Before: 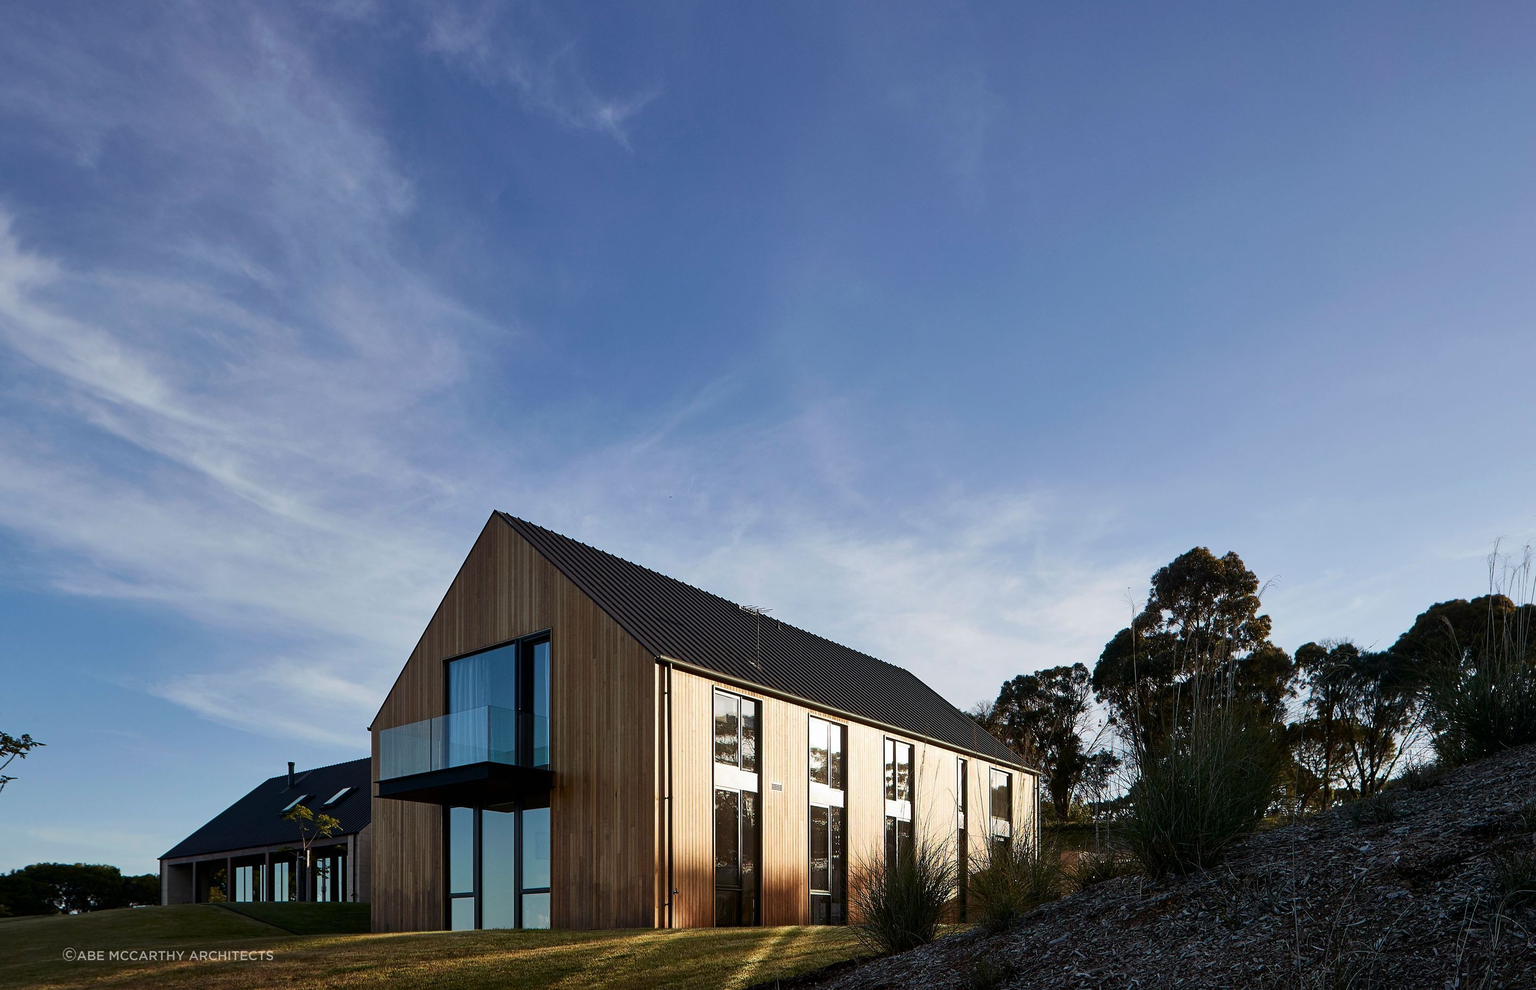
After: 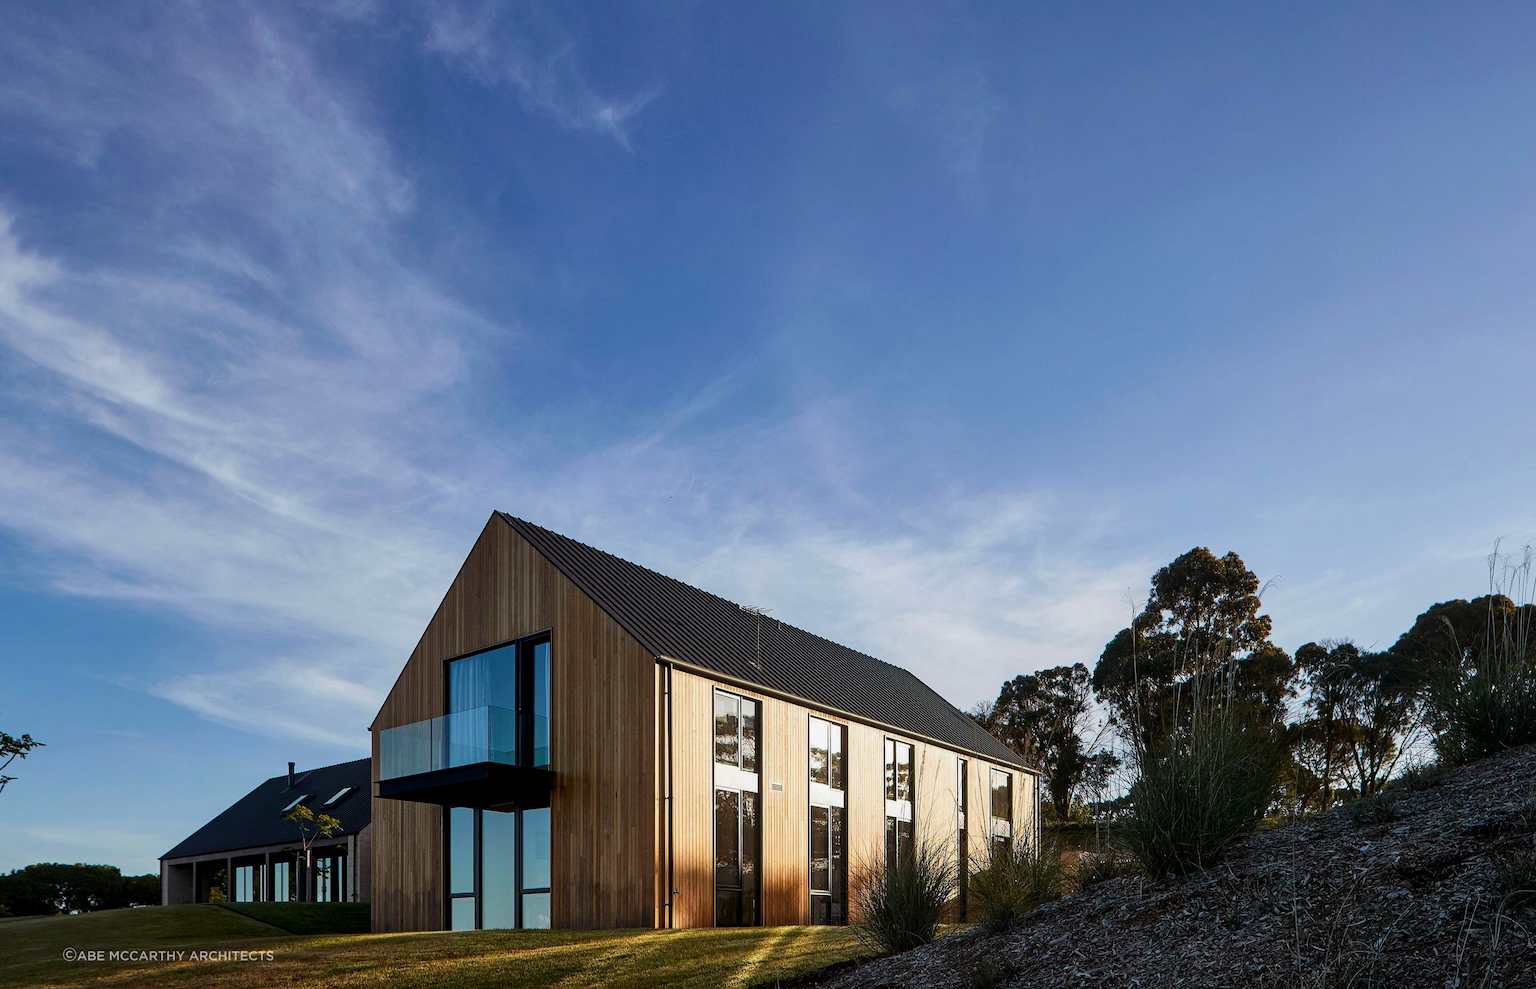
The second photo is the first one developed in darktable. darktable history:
local contrast: on, module defaults
color balance rgb: perceptual saturation grading › global saturation 19.984%
